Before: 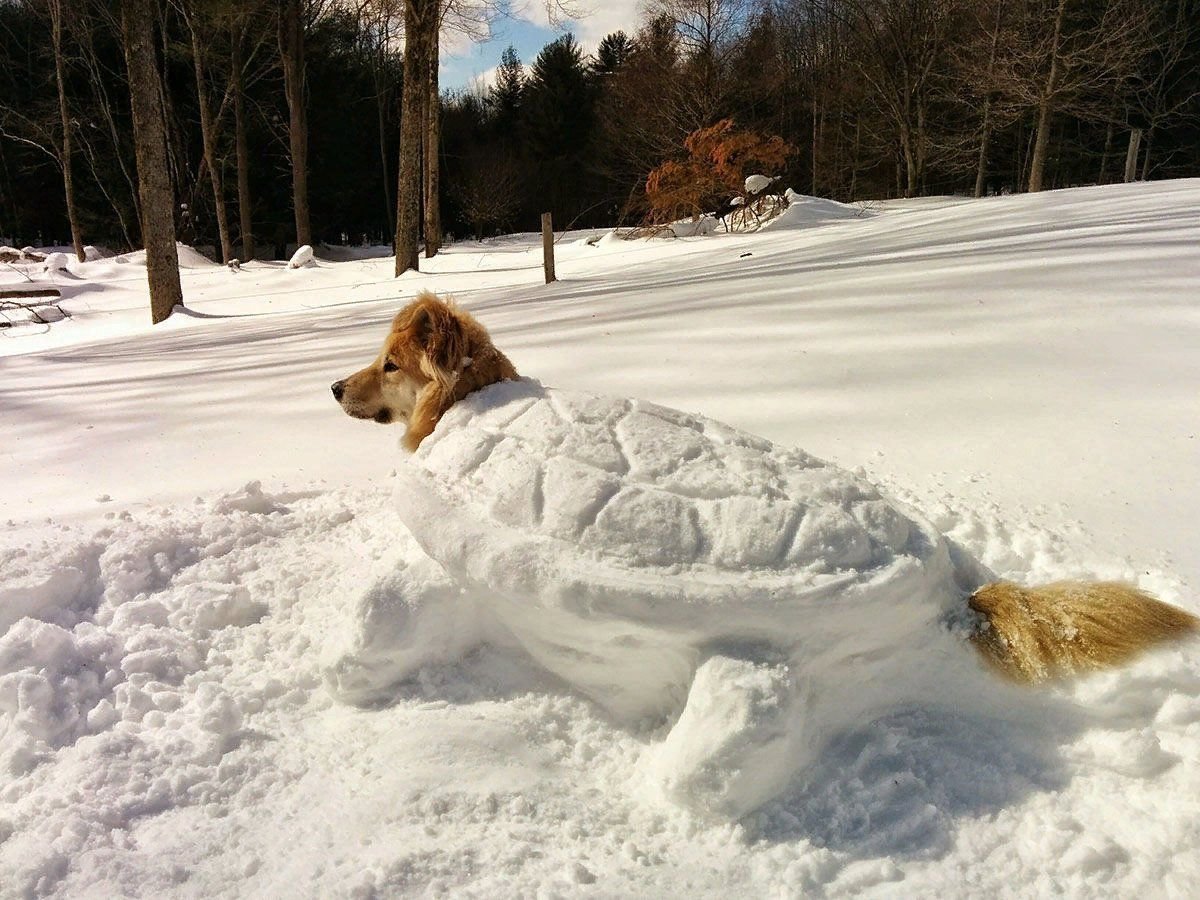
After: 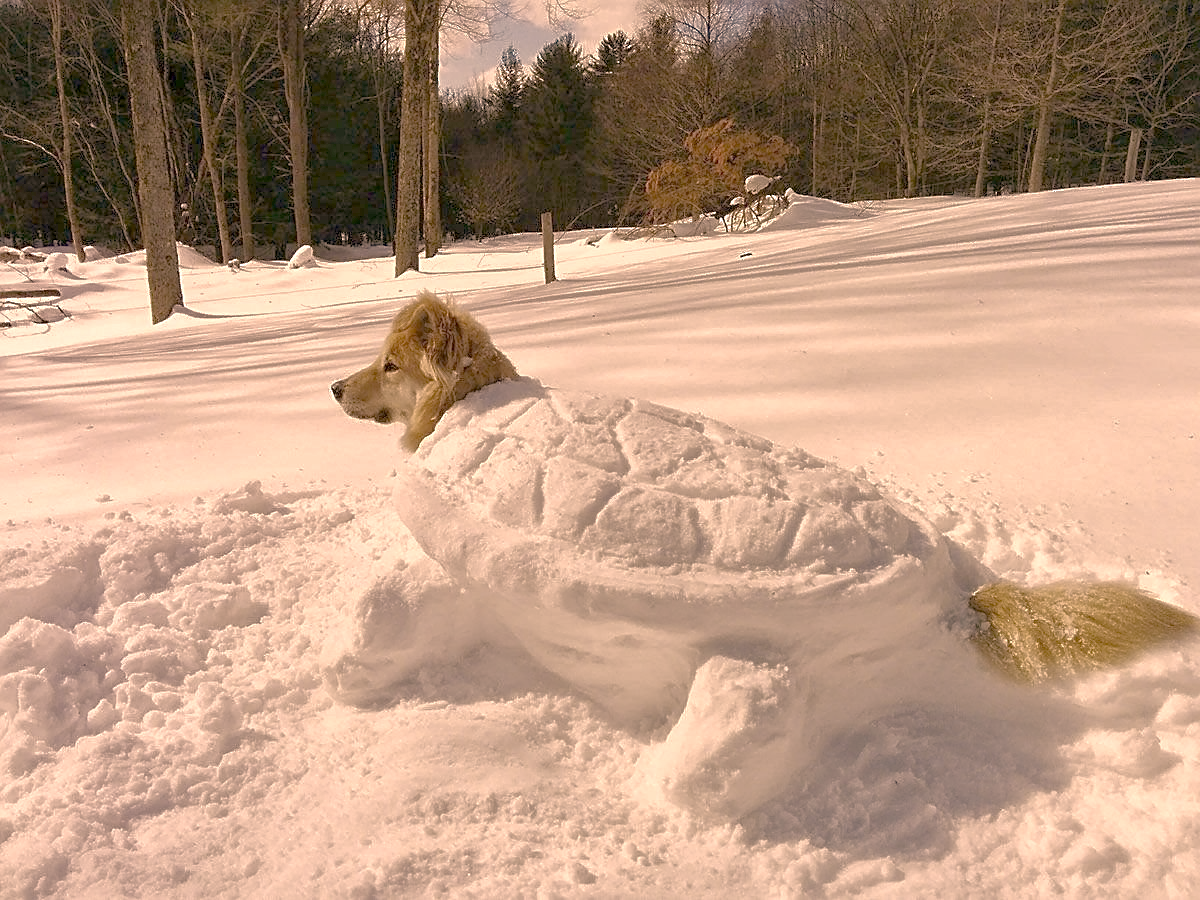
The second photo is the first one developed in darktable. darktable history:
sharpen: on, module defaults
base curve: curves: ch0 [(0, 0) (0.826, 0.587) (1, 1)]
color contrast: green-magenta contrast 0.81
color correction: highlights a* 21.16, highlights b* 19.61
